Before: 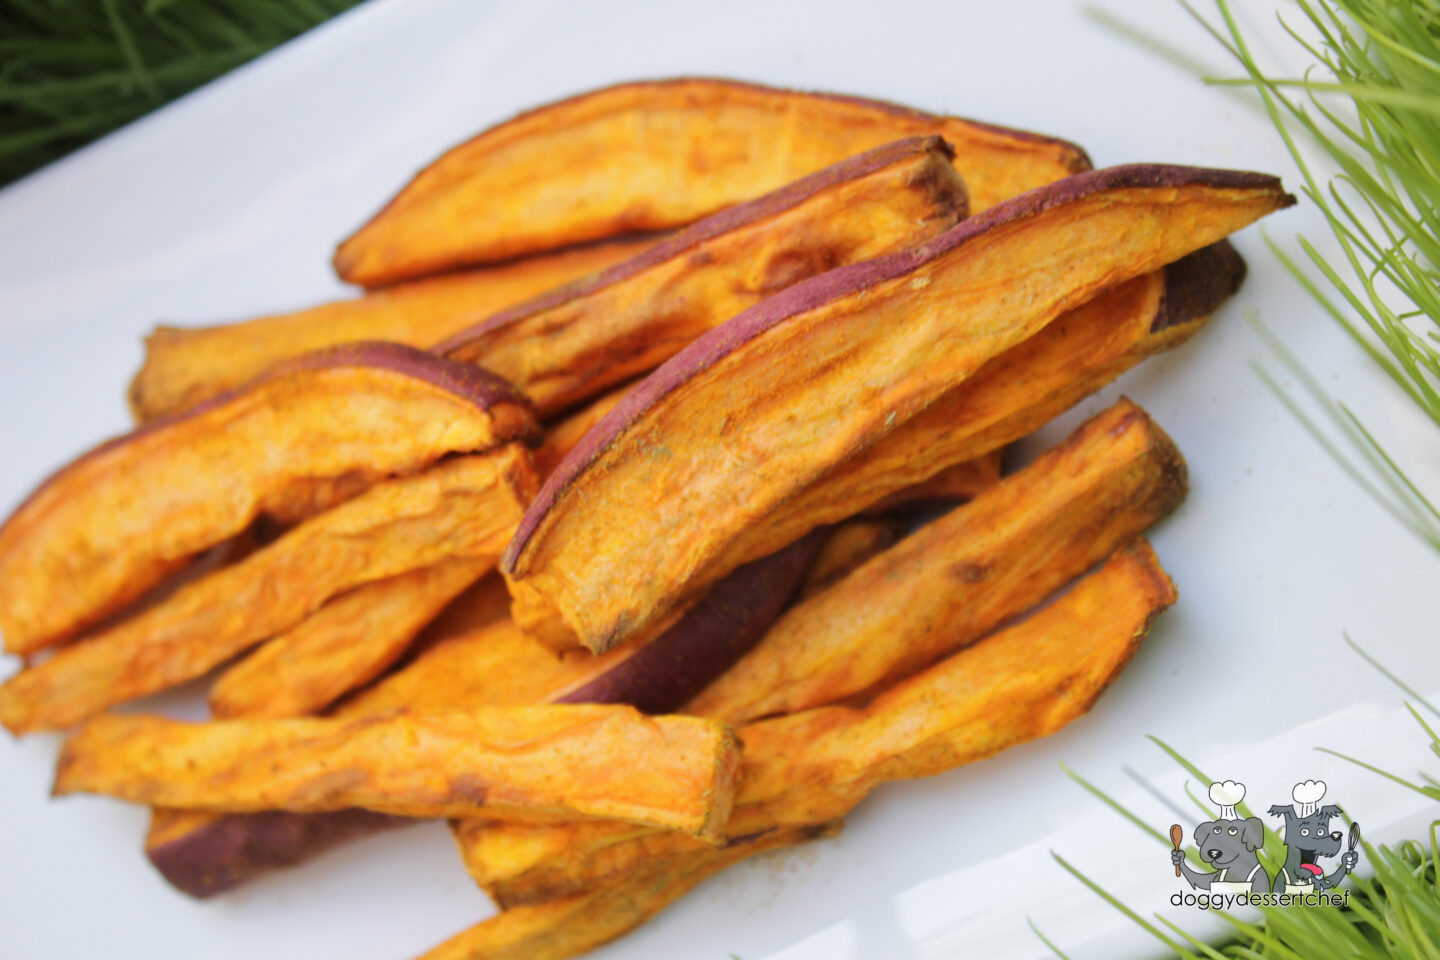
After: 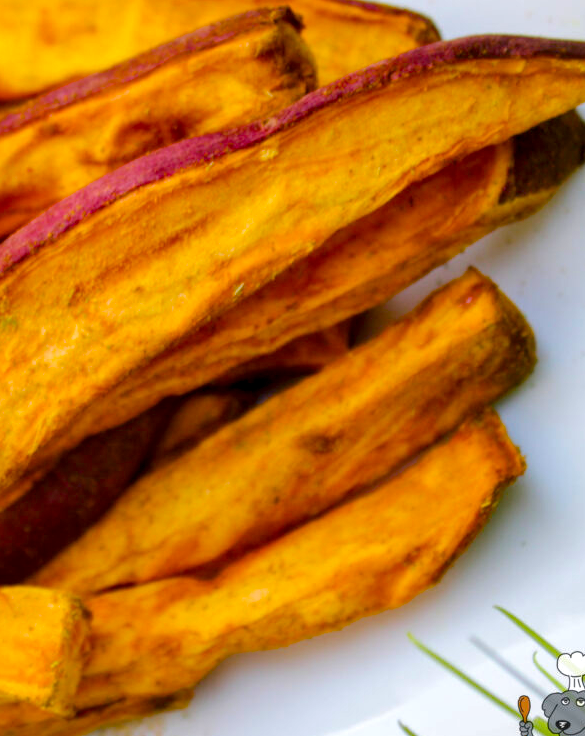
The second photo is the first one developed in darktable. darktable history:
crop: left 45.312%, top 13.462%, right 14.054%, bottom 9.838%
local contrast: detail 130%
tone equalizer: edges refinement/feathering 500, mask exposure compensation -1.57 EV, preserve details no
color balance rgb: shadows lift › chroma 0.769%, shadows lift › hue 111.9°, global offset › luminance -0.477%, linear chroma grading › shadows 31.343%, linear chroma grading › global chroma -1.44%, linear chroma grading › mid-tones 4.142%, perceptual saturation grading › global saturation 25.156%, global vibrance 34.746%
